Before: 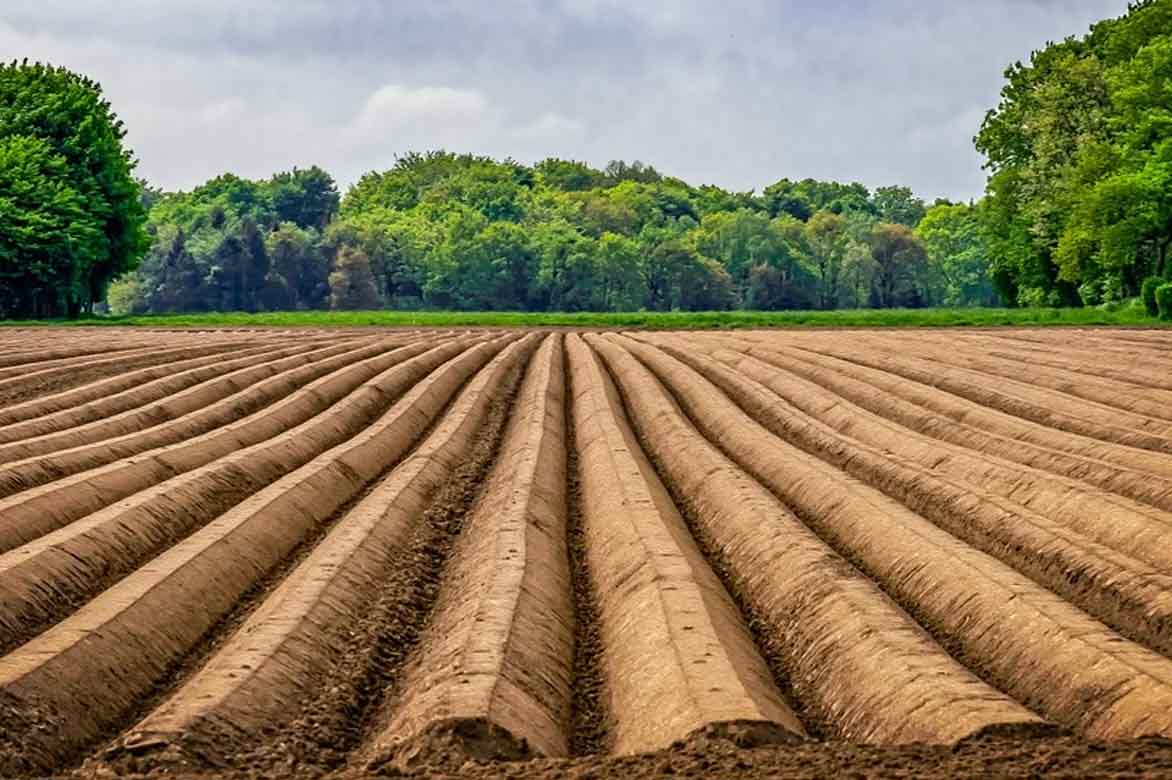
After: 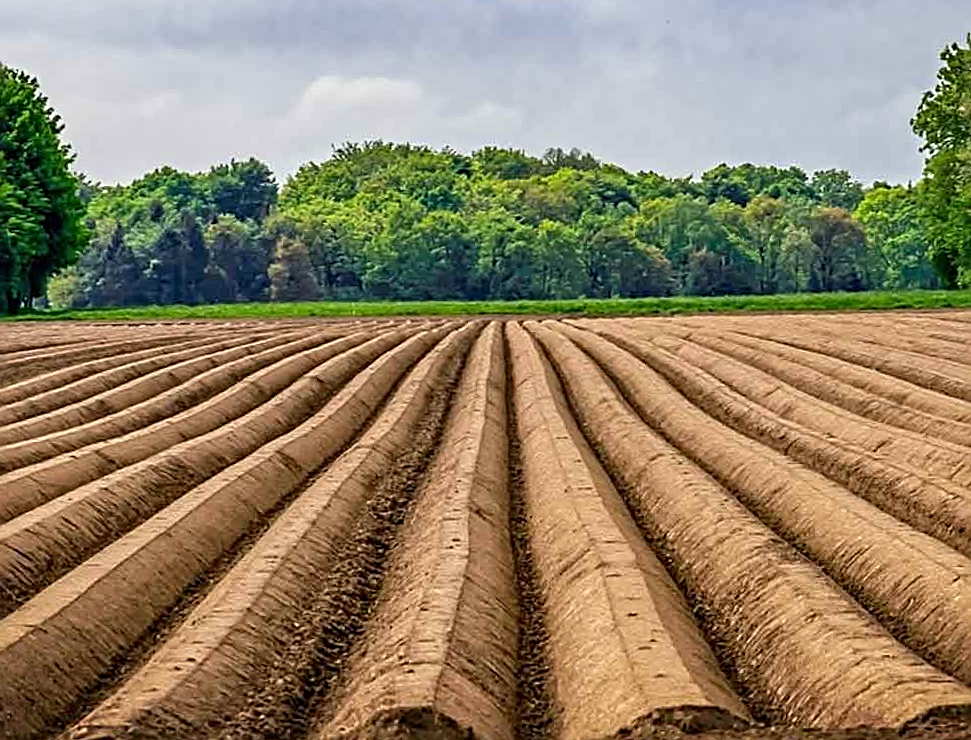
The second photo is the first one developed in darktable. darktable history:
crop and rotate: angle 0.82°, left 4.097%, top 0.517%, right 11.234%, bottom 2.51%
sharpen: radius 2.55, amount 0.64
